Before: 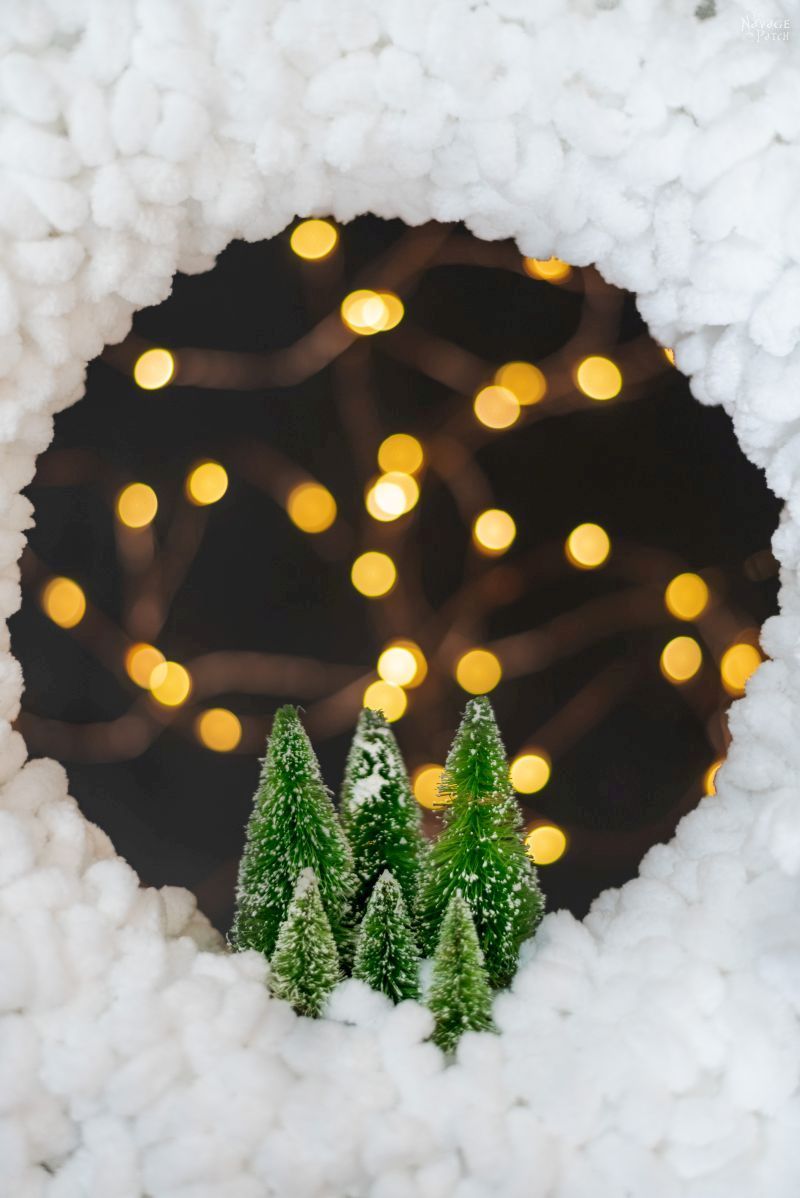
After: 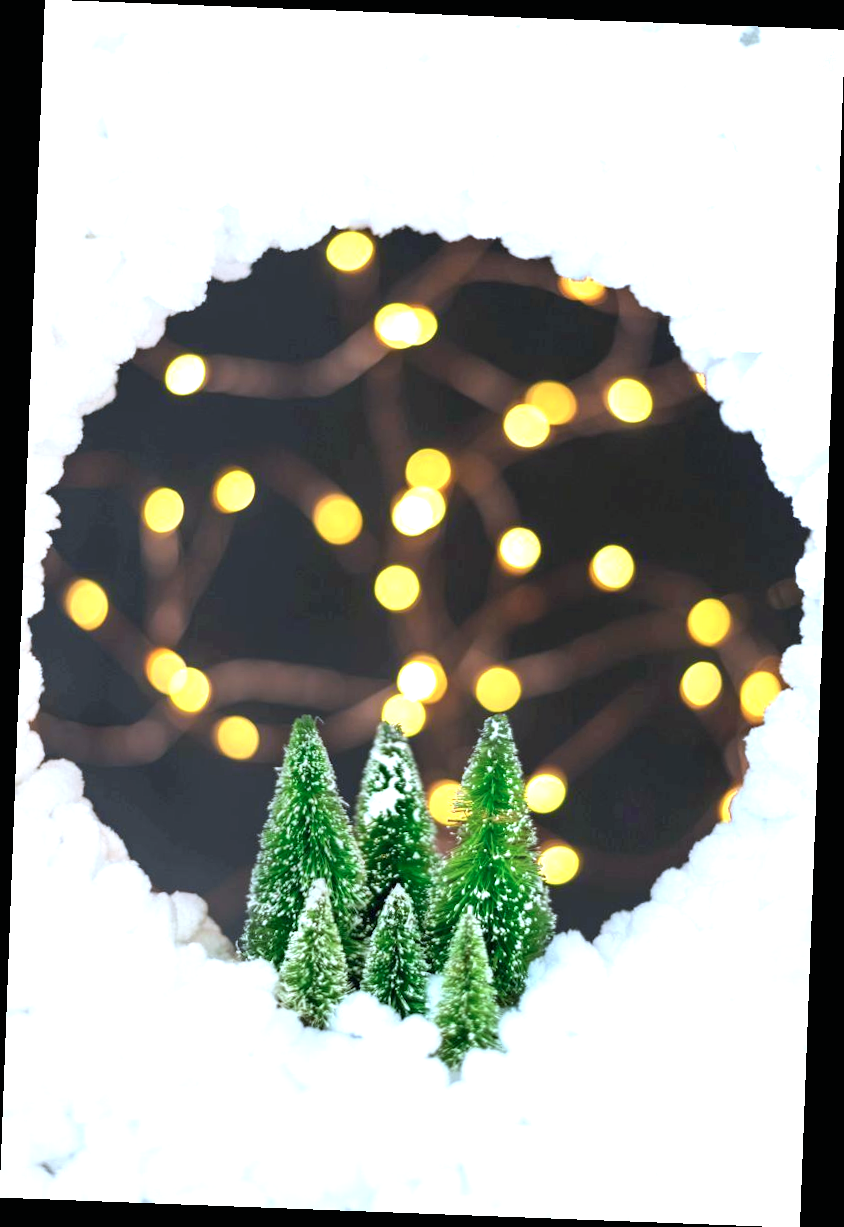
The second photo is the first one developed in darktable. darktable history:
exposure: black level correction 0, exposure 1.1 EV, compensate exposure bias true, compensate highlight preservation false
white balance: emerald 1
color calibration: illuminant as shot in camera, x 0.378, y 0.381, temperature 4093.13 K, saturation algorithm version 1 (2020)
tone equalizer: on, module defaults
rotate and perspective: rotation 2.17°, automatic cropping off
